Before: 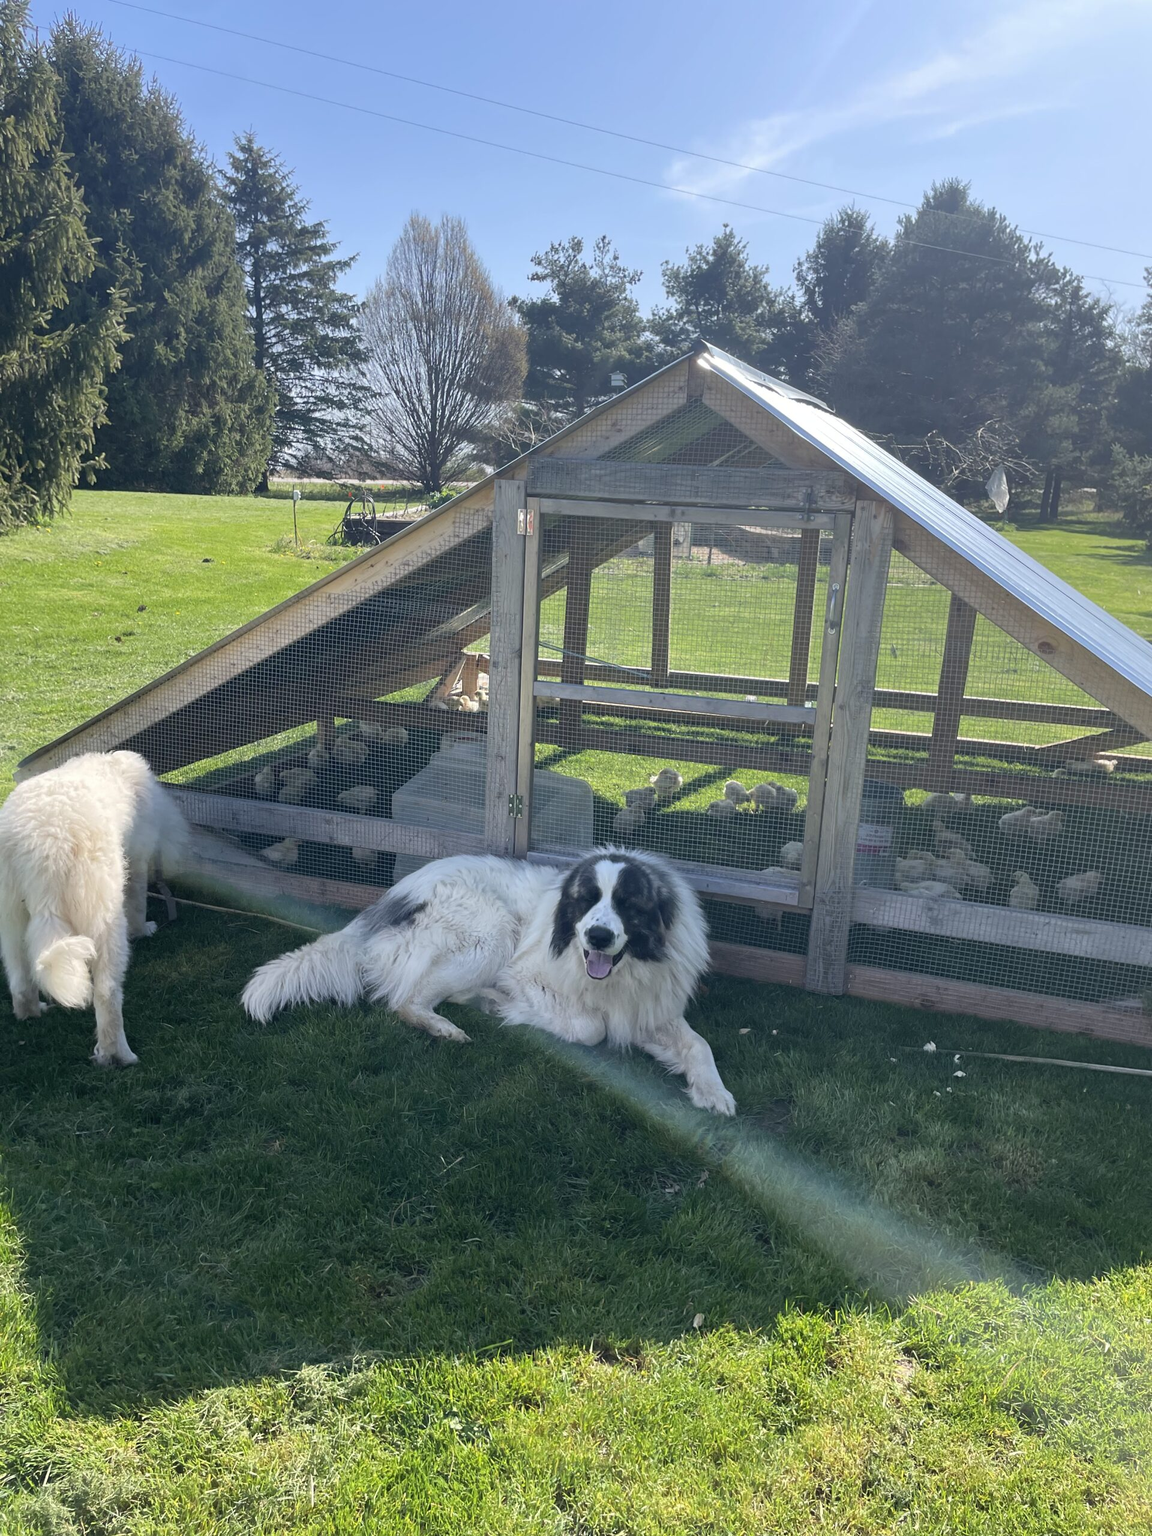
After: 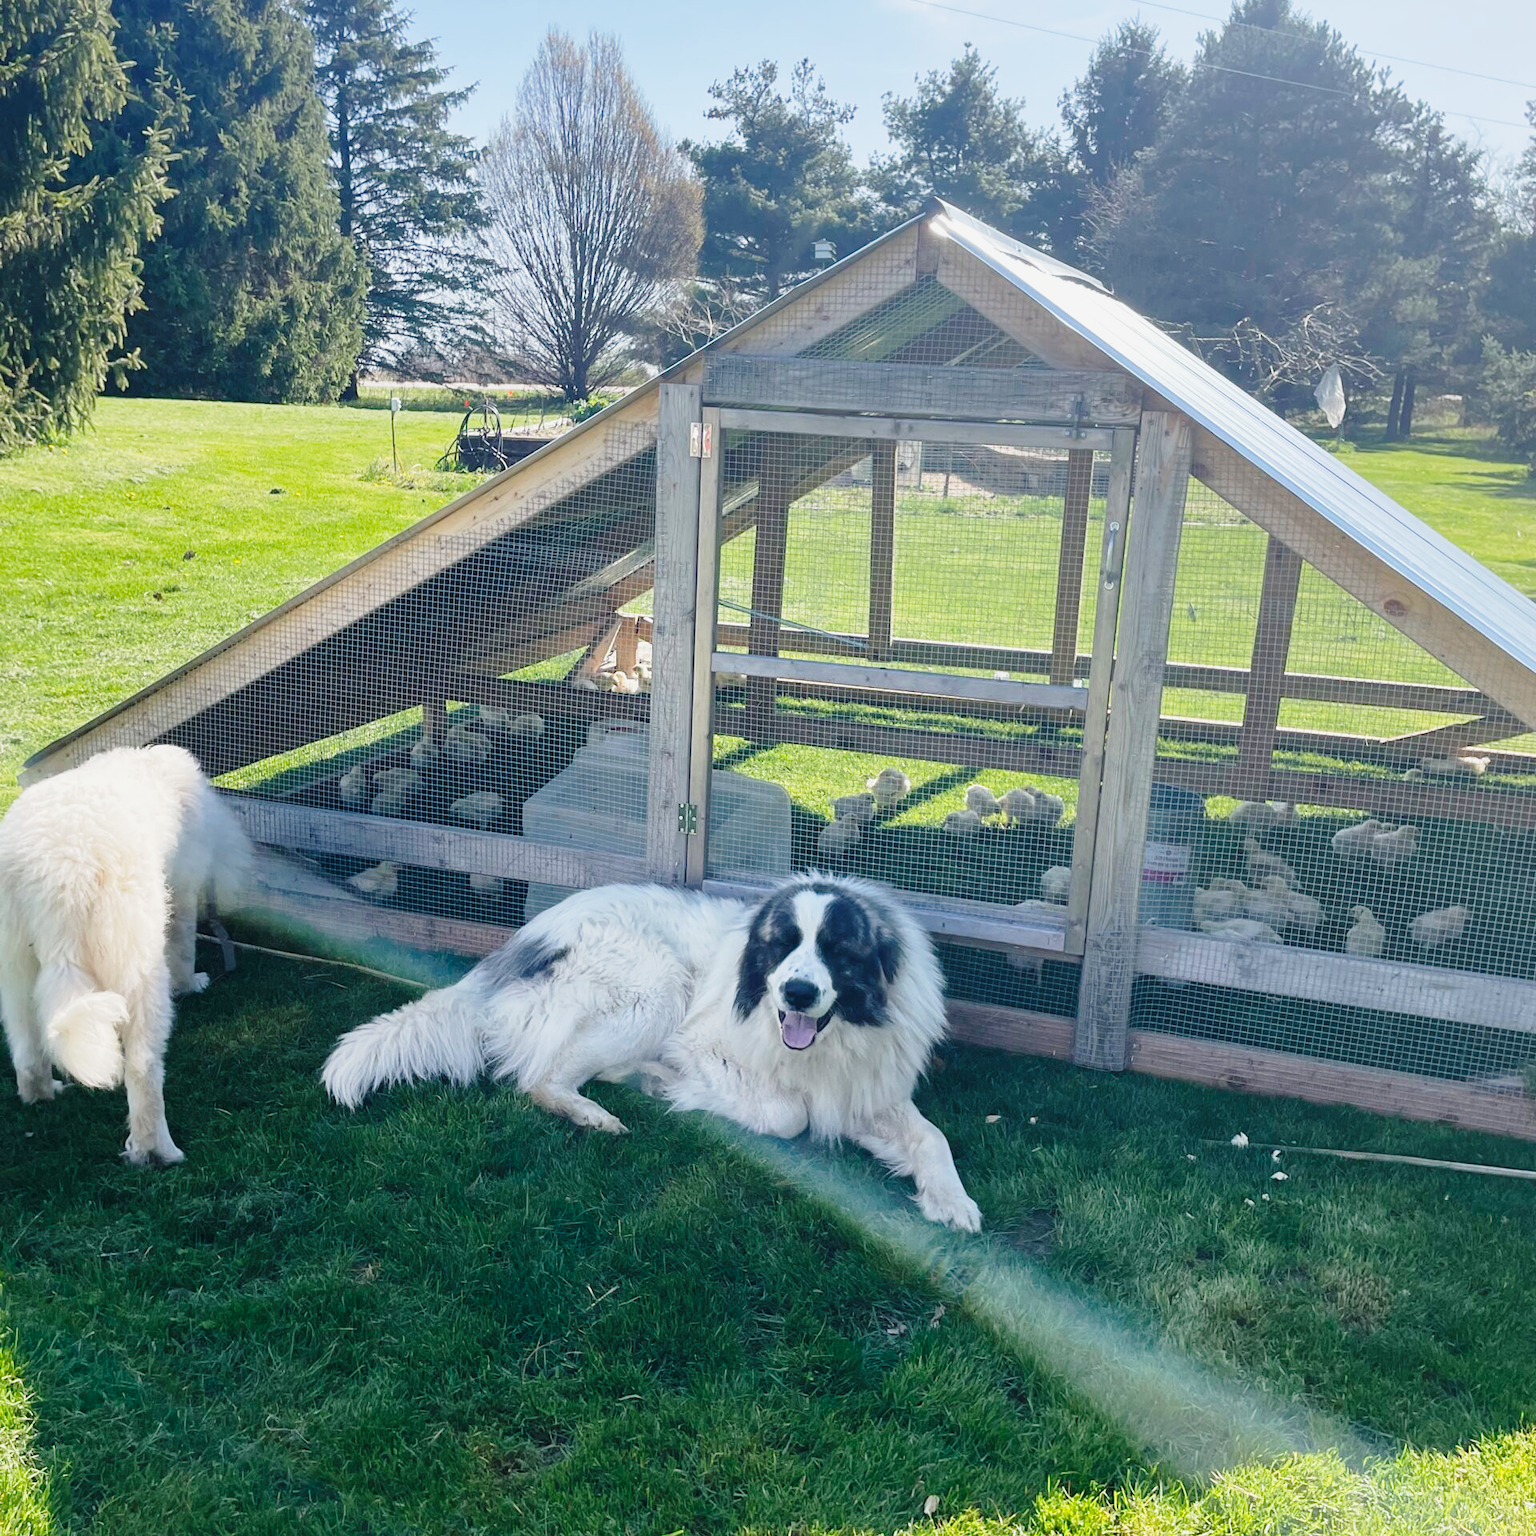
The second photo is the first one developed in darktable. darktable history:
base curve: curves: ch0 [(0, 0) (0.028, 0.03) (0.121, 0.232) (0.46, 0.748) (0.859, 0.968) (1, 1)], preserve colors none
shadows and highlights: shadows 25, white point adjustment -3, highlights -30
crop and rotate: top 12.5%, bottom 12.5%
